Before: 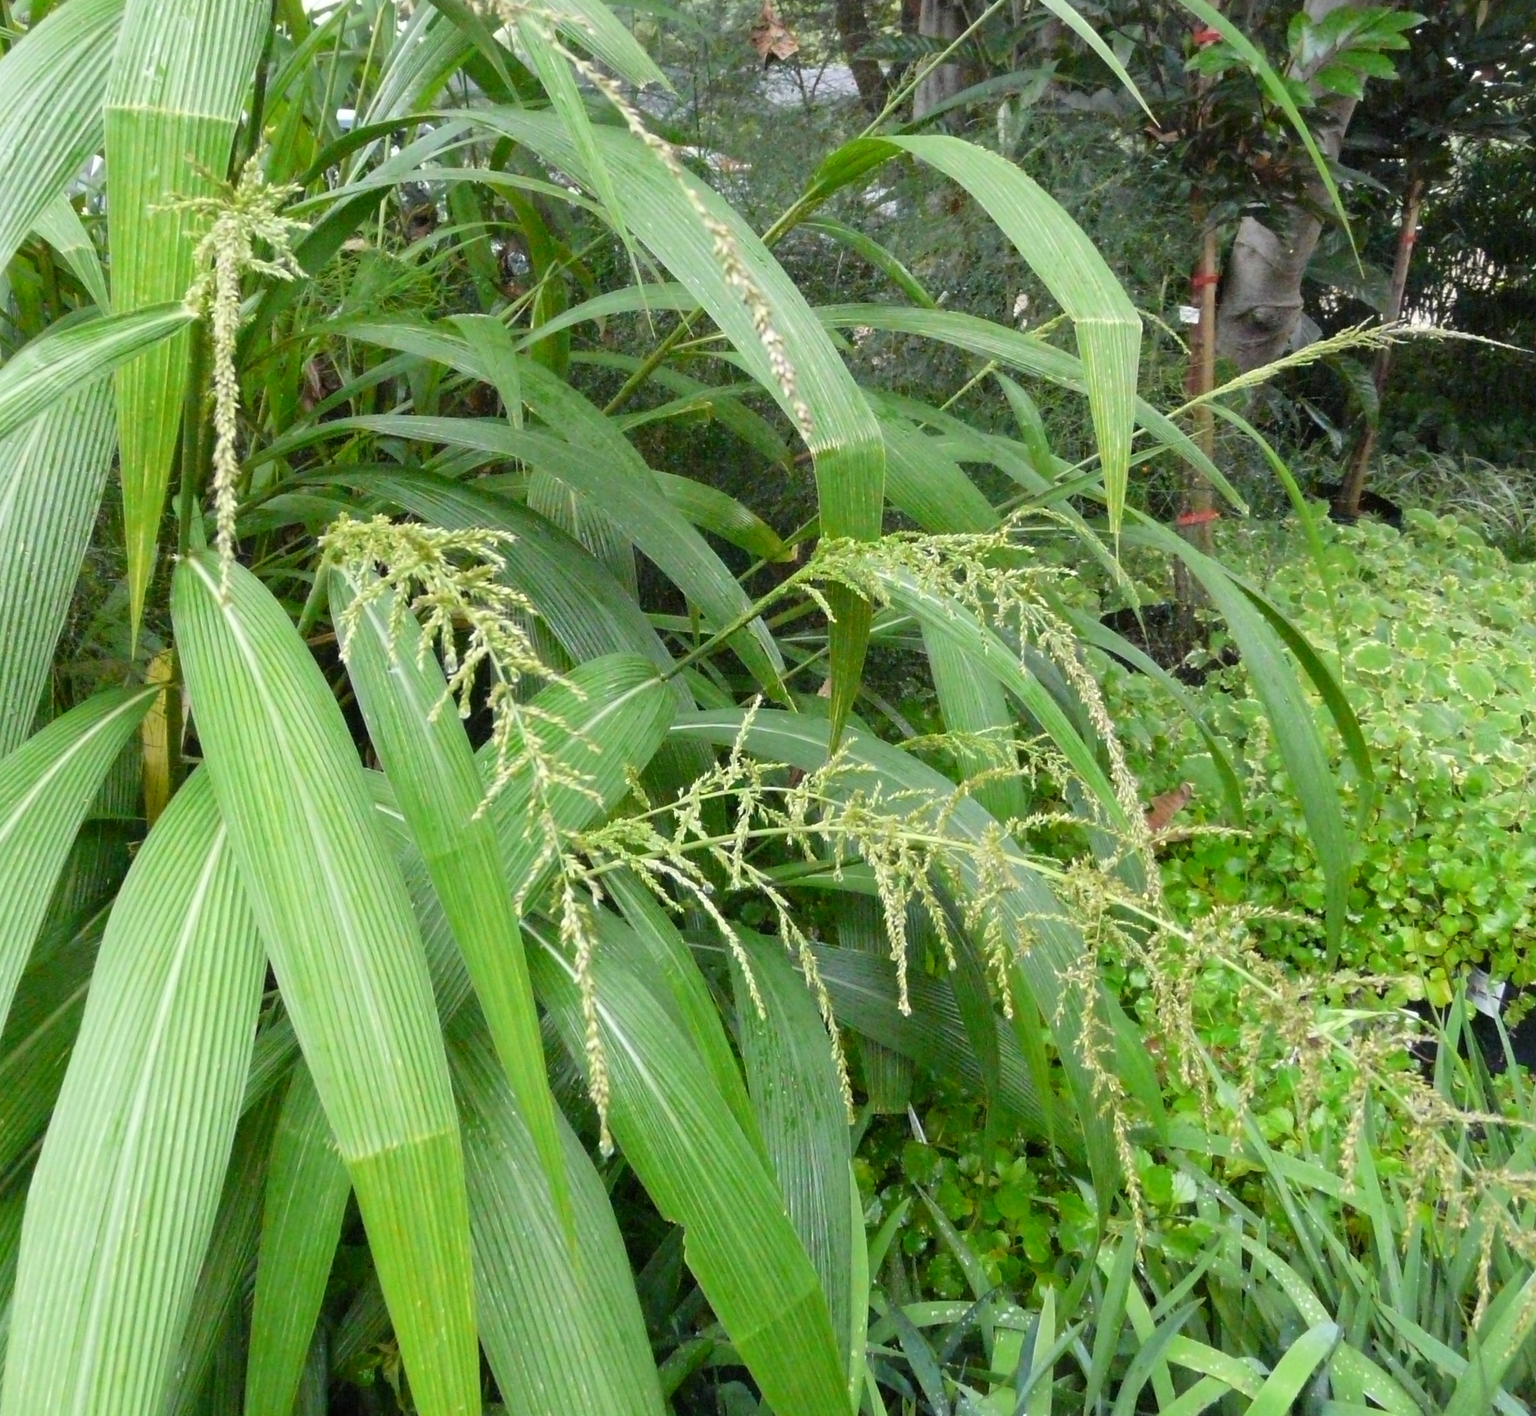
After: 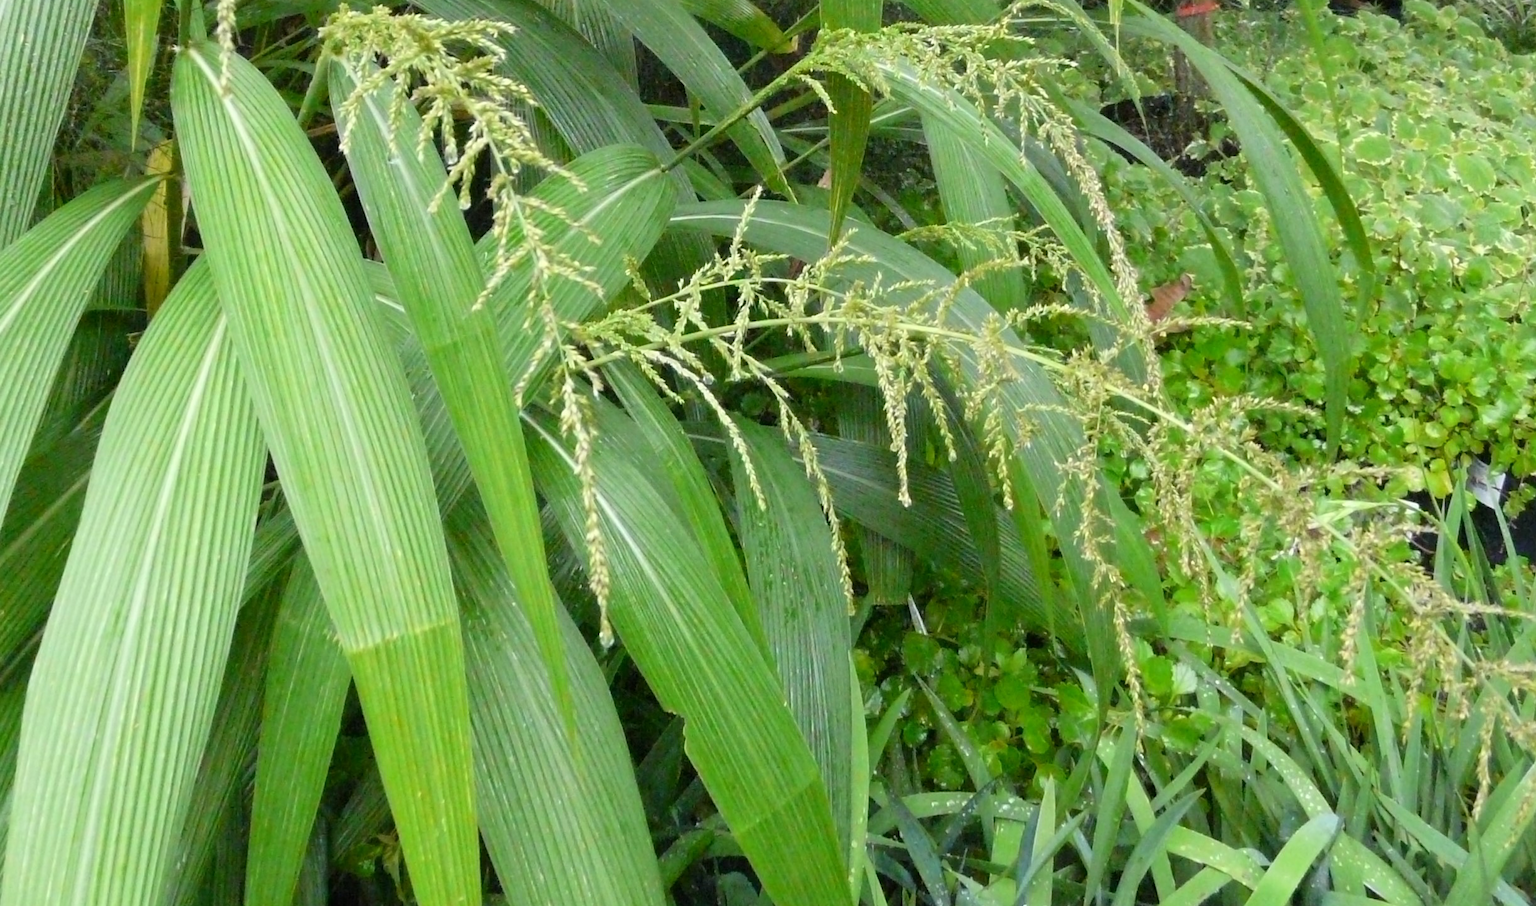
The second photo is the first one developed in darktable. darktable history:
crop and rotate: top 35.963%
